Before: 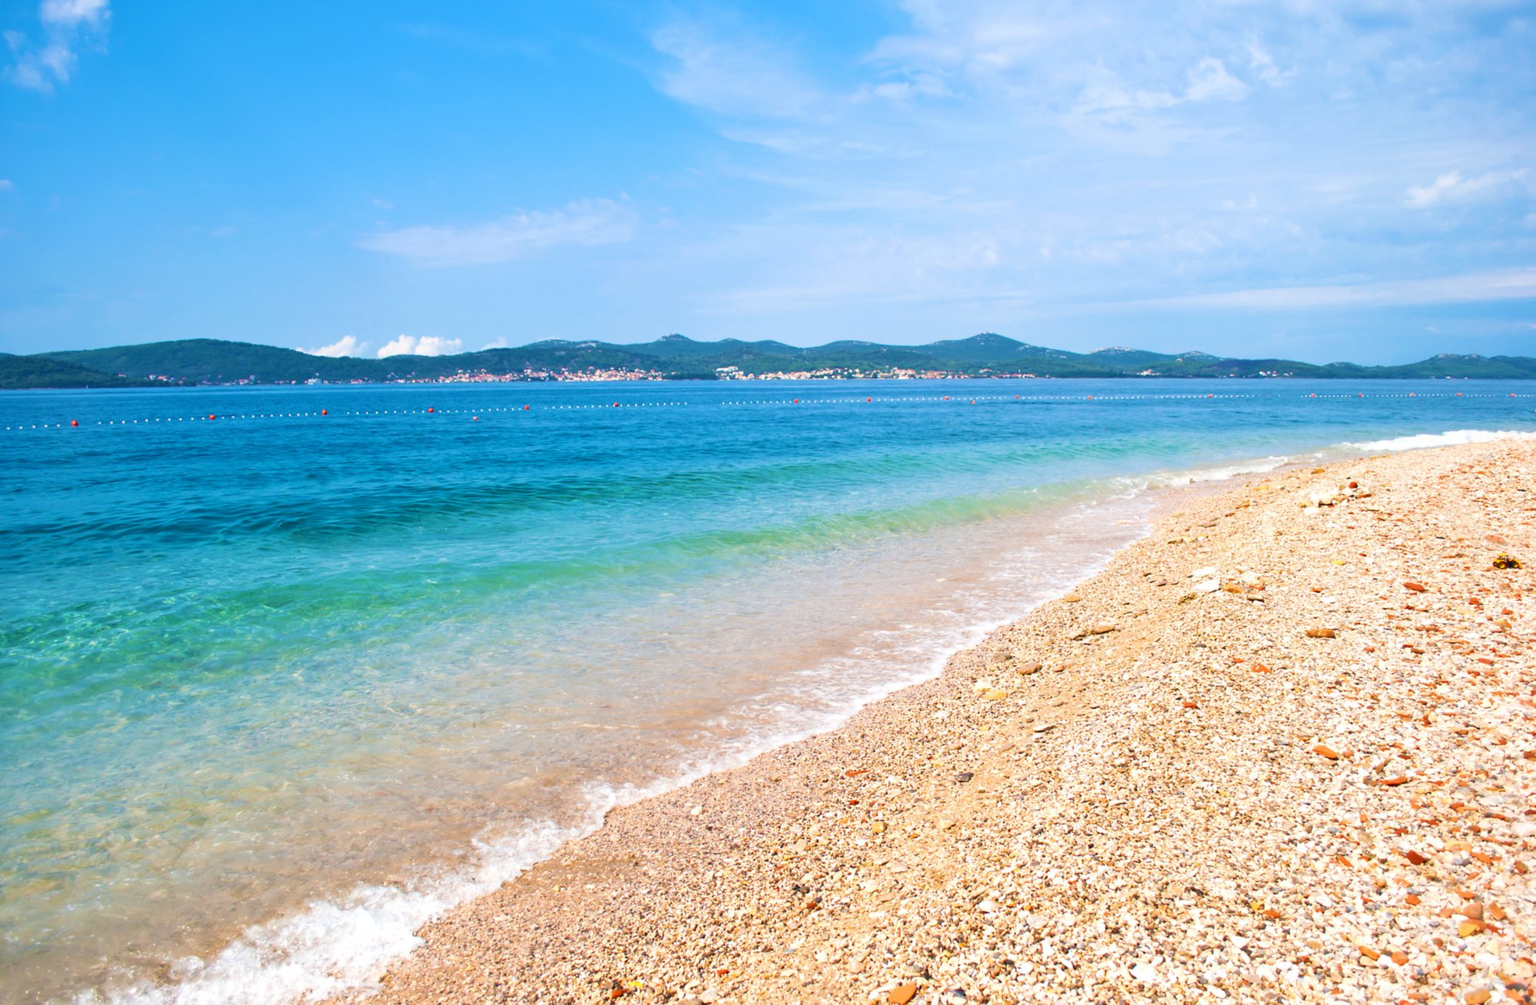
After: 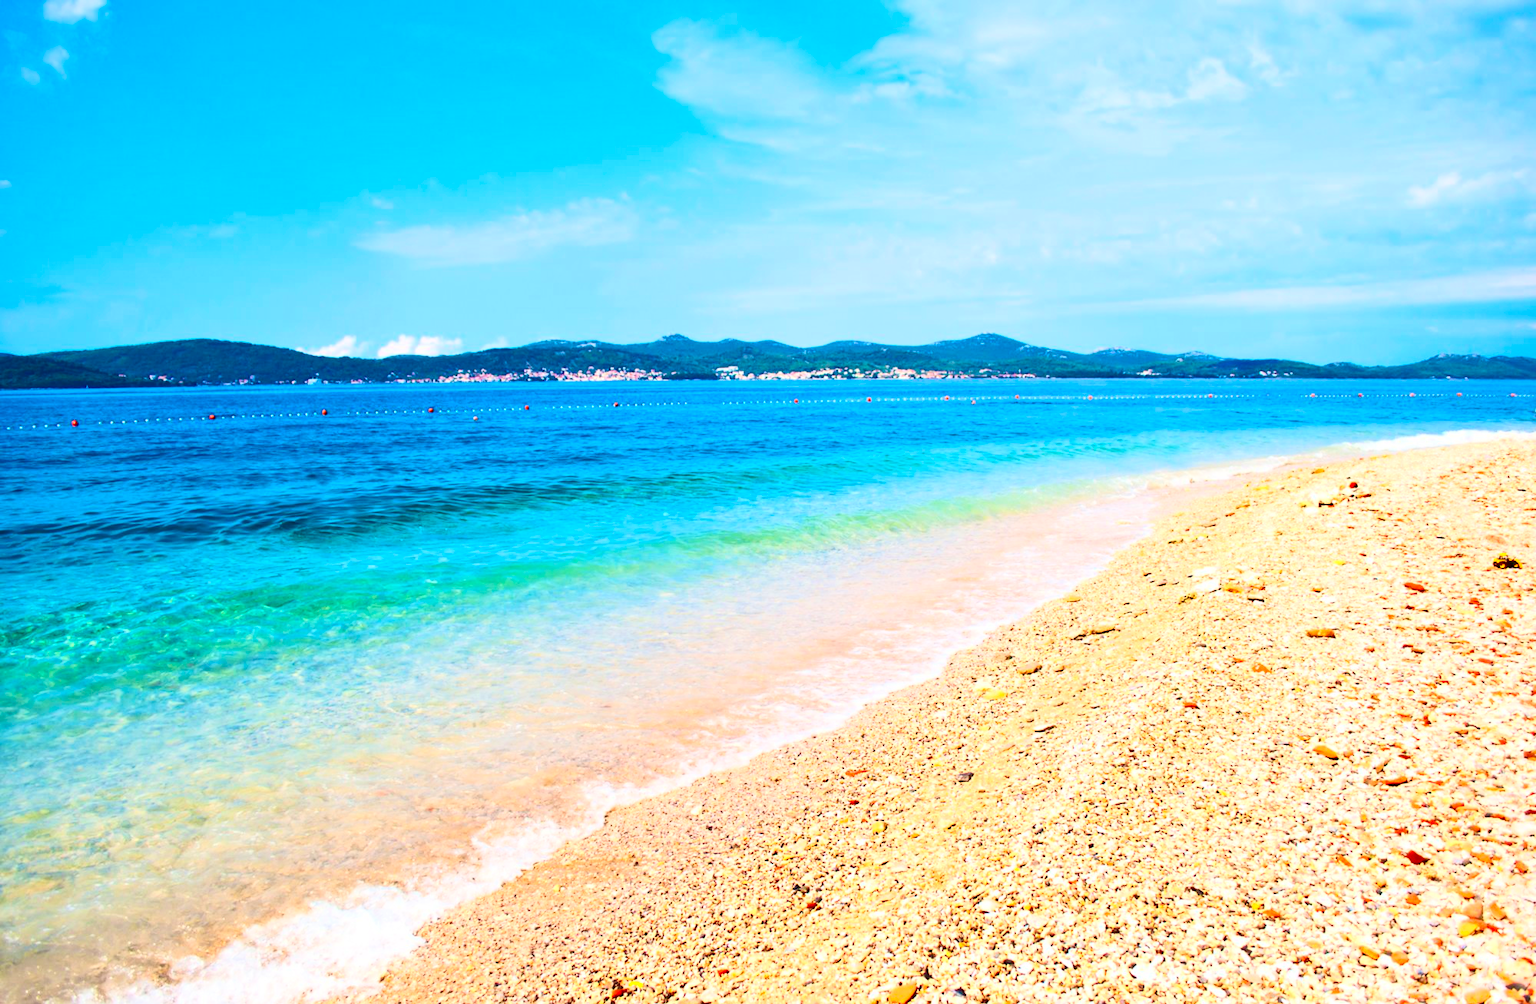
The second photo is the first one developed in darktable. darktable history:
color zones: curves: ch0 [(0, 0.613) (0.01, 0.613) (0.245, 0.448) (0.498, 0.529) (0.642, 0.665) (0.879, 0.777) (0.99, 0.613)]; ch1 [(0, 0) (0.143, 0) (0.286, 0) (0.429, 0) (0.571, 0) (0.714, 0) (0.857, 0)], mix -121.96%
contrast brightness saturation: contrast 0.4, brightness 0.05, saturation 0.25
